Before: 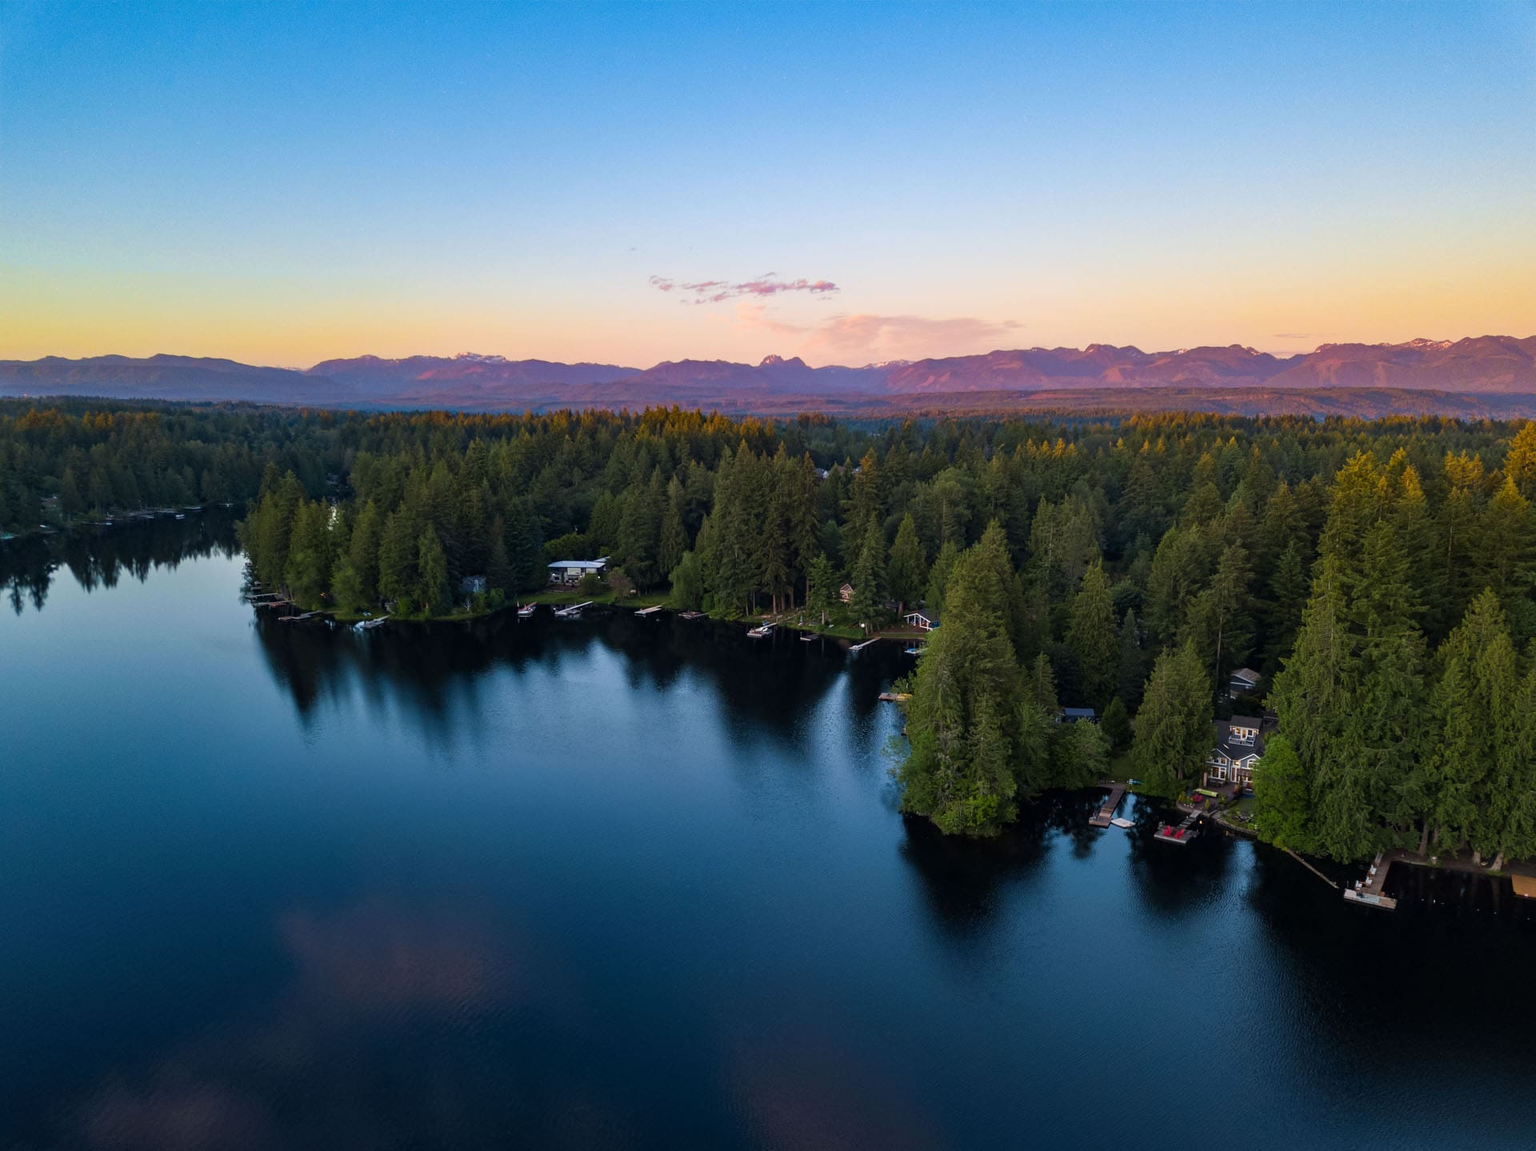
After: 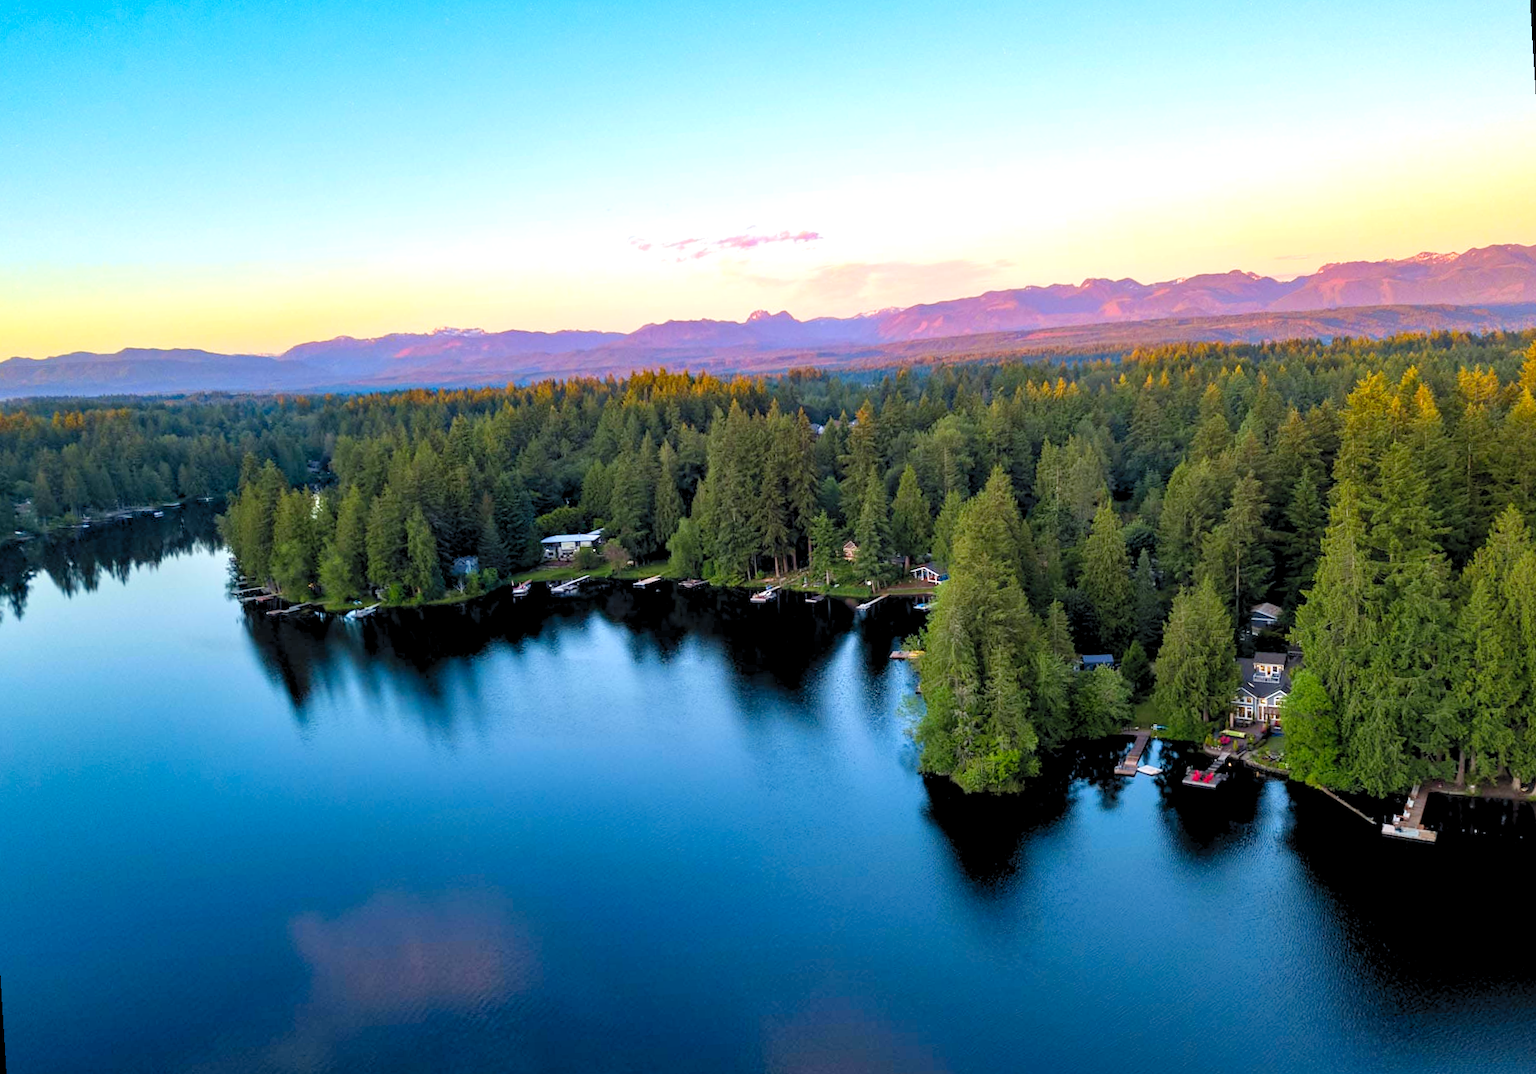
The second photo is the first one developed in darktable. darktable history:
levels: levels [0.036, 0.364, 0.827]
rotate and perspective: rotation -3.52°, crop left 0.036, crop right 0.964, crop top 0.081, crop bottom 0.919
white balance: red 0.978, blue 0.999
